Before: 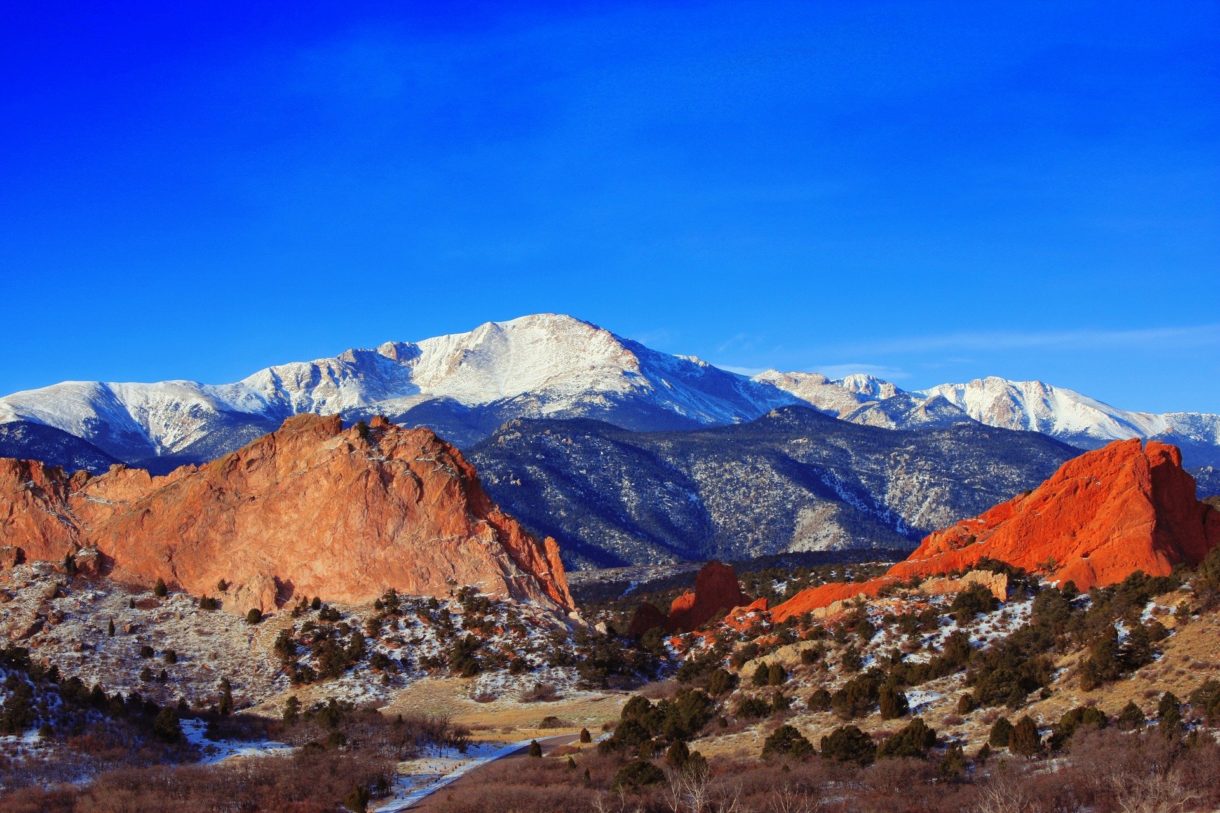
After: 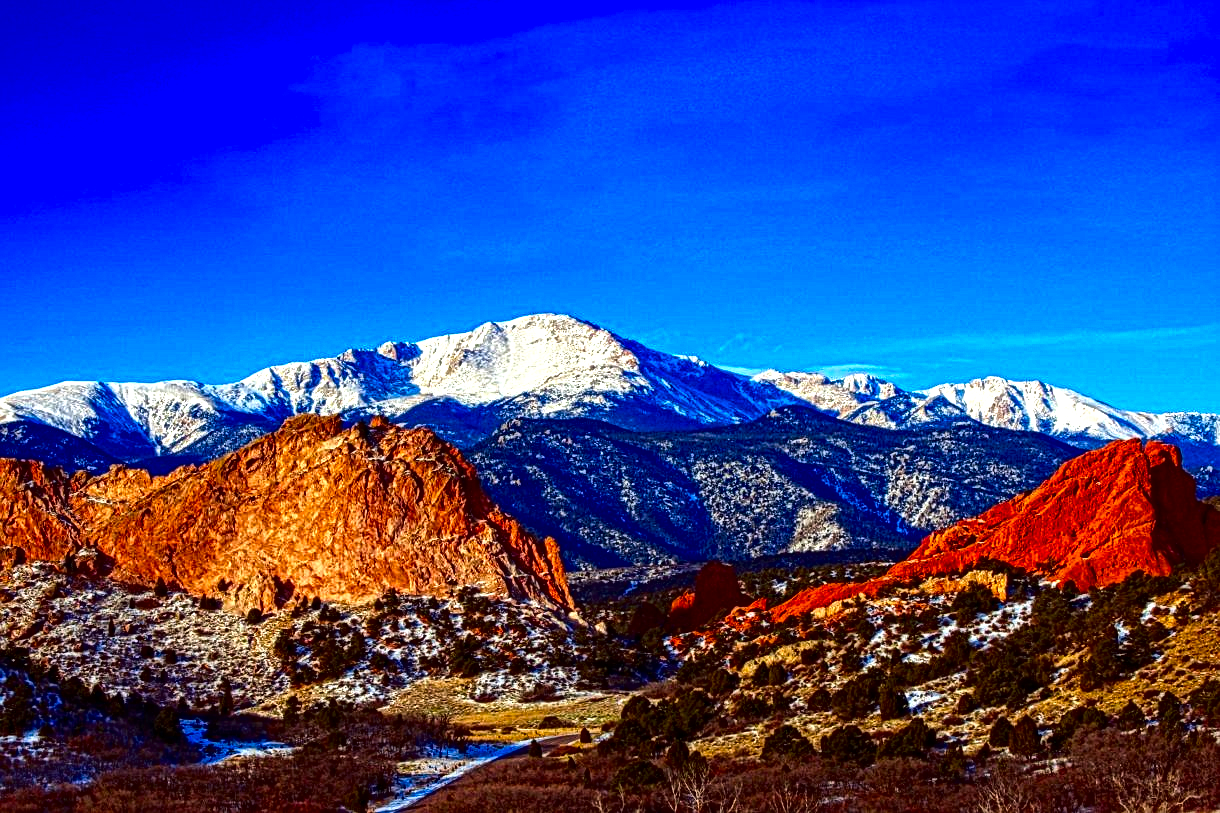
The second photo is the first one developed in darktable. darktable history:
color balance rgb: linear chroma grading › global chroma 16.62%, perceptual saturation grading › highlights -8.63%, perceptual saturation grading › mid-tones 18.66%, perceptual saturation grading › shadows 28.49%, perceptual brilliance grading › highlights 14.22%, perceptual brilliance grading › shadows -18.96%, global vibrance 27.71%
contrast brightness saturation: contrast 0.12, brightness -0.12, saturation 0.2
local contrast: mode bilateral grid, contrast 20, coarseness 3, detail 300%, midtone range 0.2
